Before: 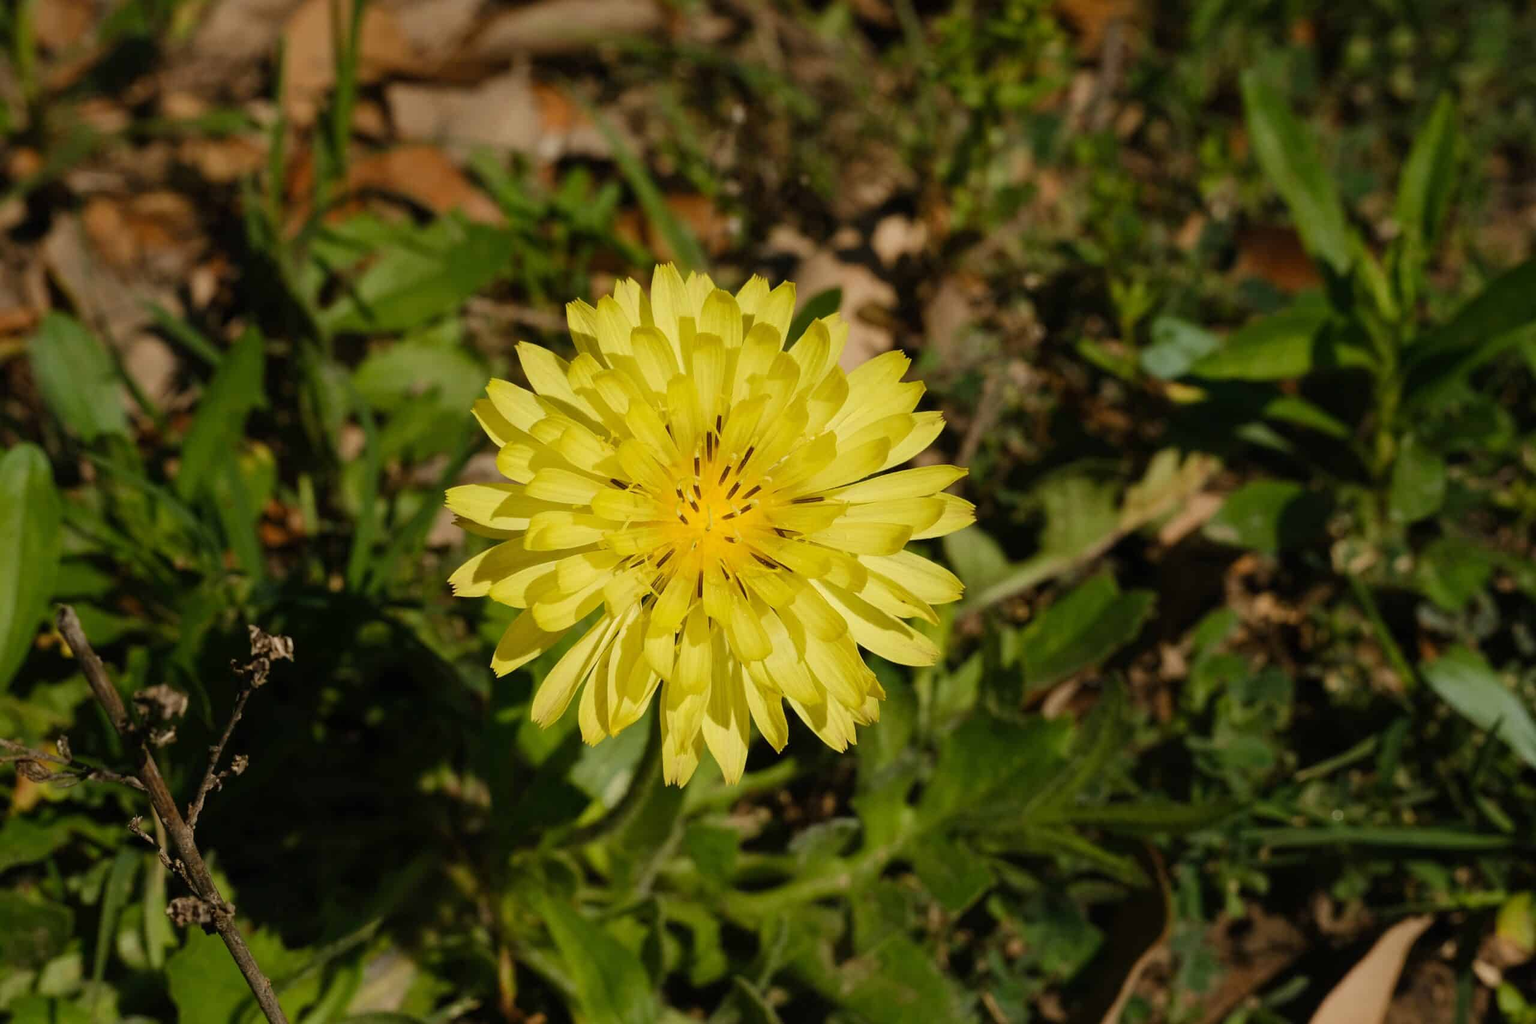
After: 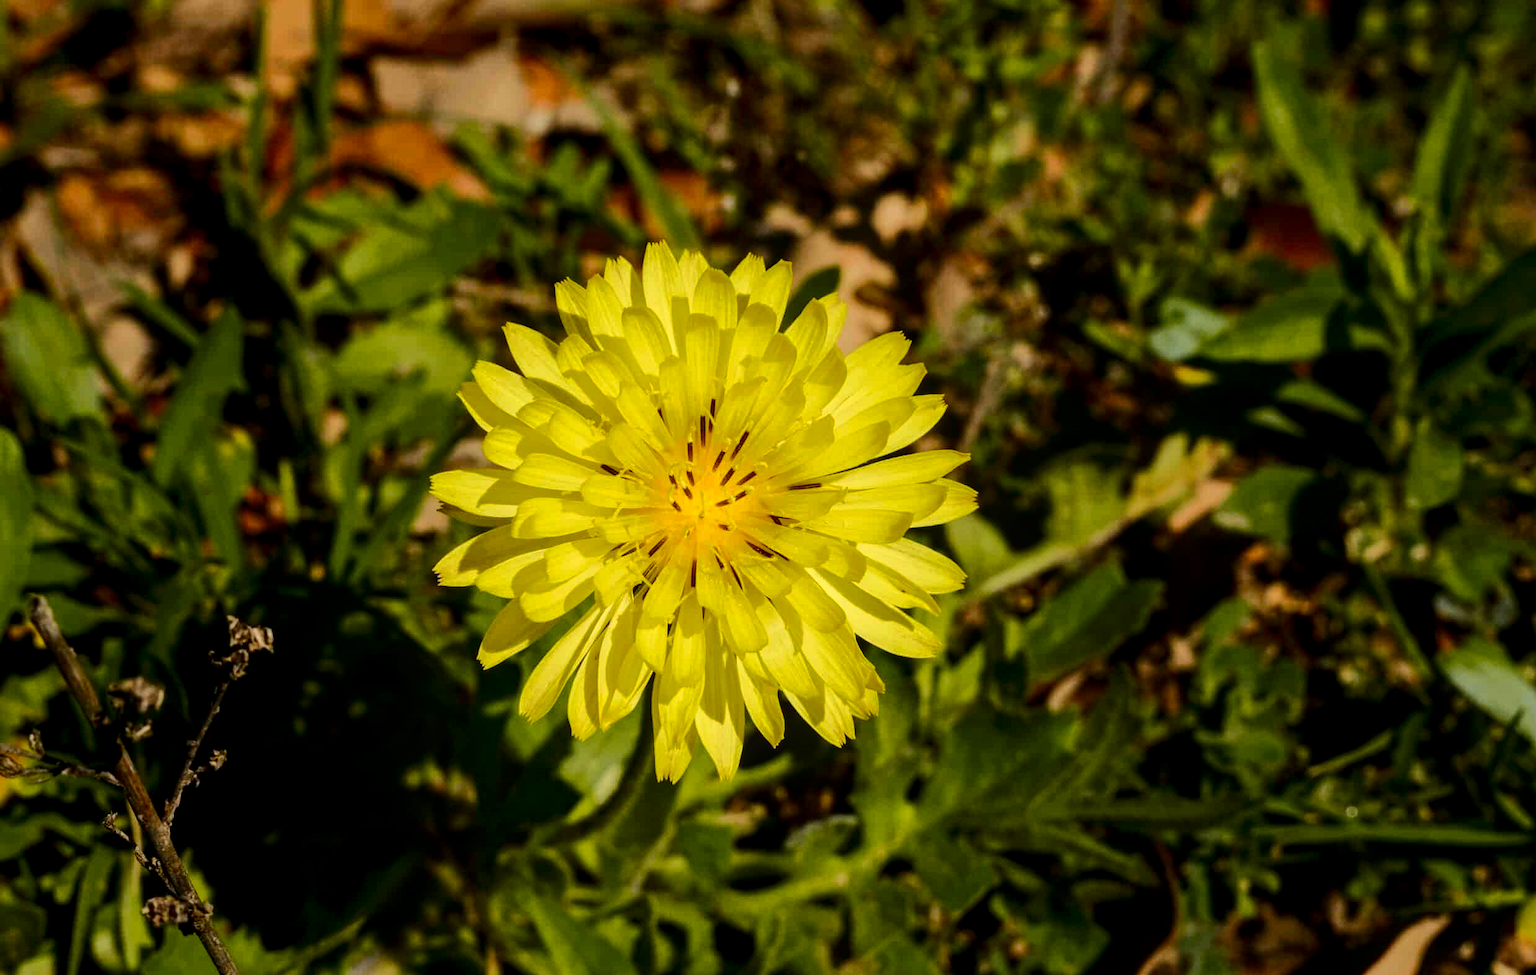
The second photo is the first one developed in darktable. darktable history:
local contrast: on, module defaults
tone curve: curves: ch0 [(0.003, 0) (0.066, 0.023) (0.154, 0.082) (0.281, 0.221) (0.405, 0.389) (0.517, 0.553) (0.716, 0.743) (0.822, 0.882) (1, 1)]; ch1 [(0, 0) (0.164, 0.115) (0.337, 0.332) (0.39, 0.398) (0.464, 0.461) (0.501, 0.5) (0.521, 0.526) (0.571, 0.606) (0.656, 0.677) (0.723, 0.731) (0.811, 0.796) (1, 1)]; ch2 [(0, 0) (0.337, 0.382) (0.464, 0.476) (0.501, 0.502) (0.527, 0.54) (0.556, 0.567) (0.575, 0.606) (0.659, 0.736) (1, 1)], color space Lab, independent channels, preserve colors none
crop: left 1.892%, top 2.871%, right 1.248%, bottom 4.831%
